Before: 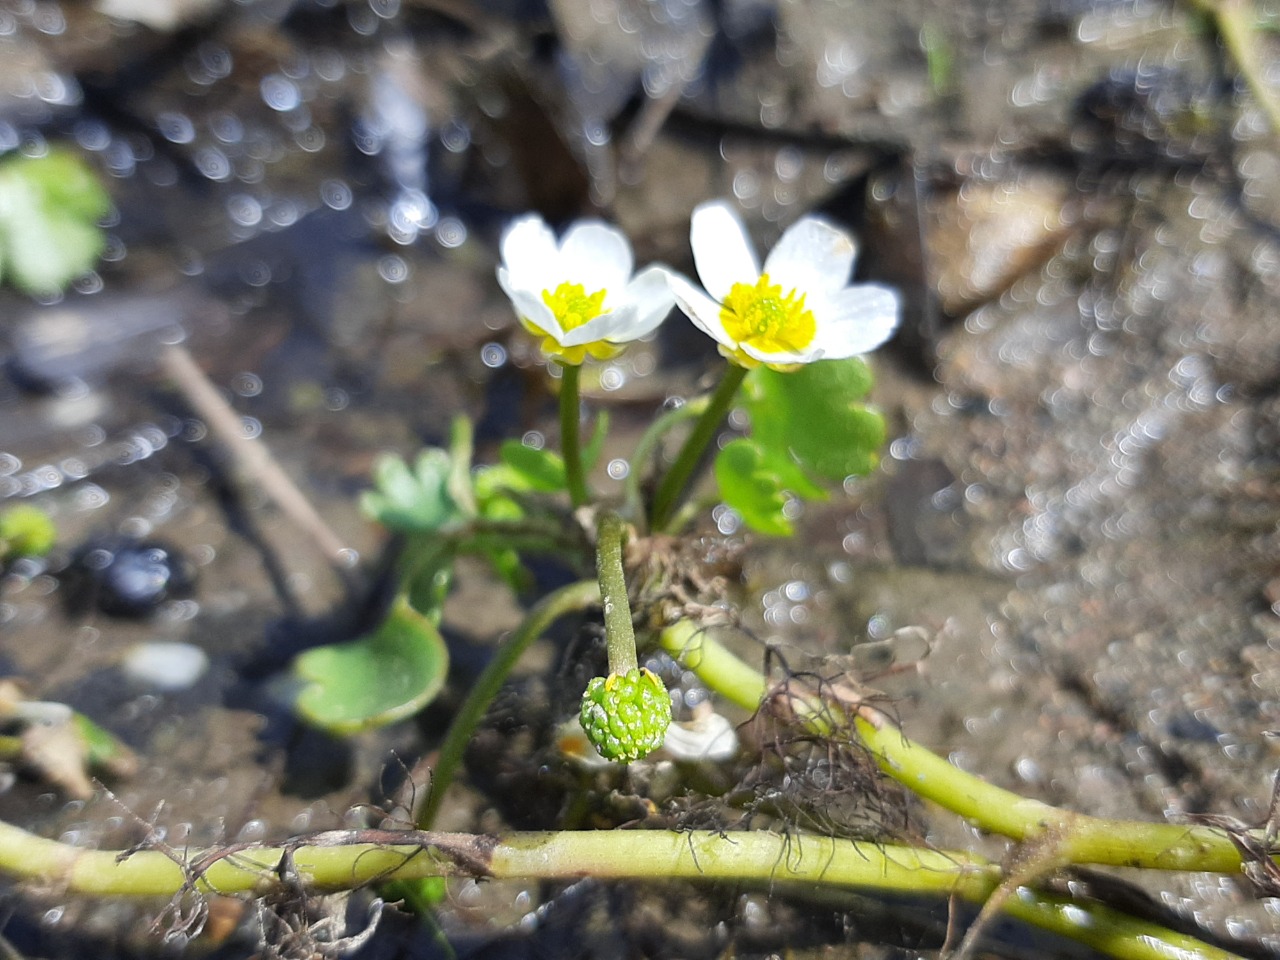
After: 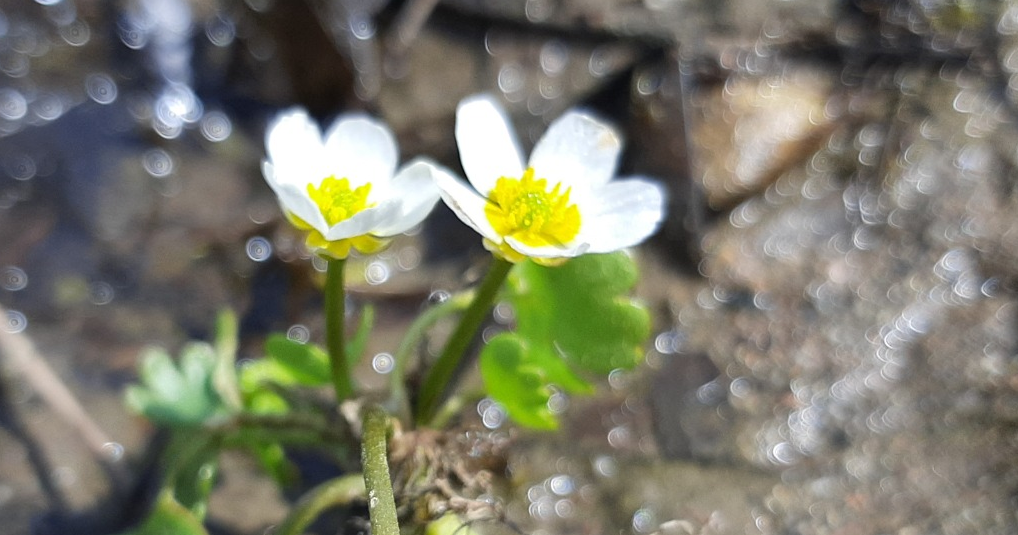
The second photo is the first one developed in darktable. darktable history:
crop: left 18.362%, top 11.098%, right 2.075%, bottom 33.078%
